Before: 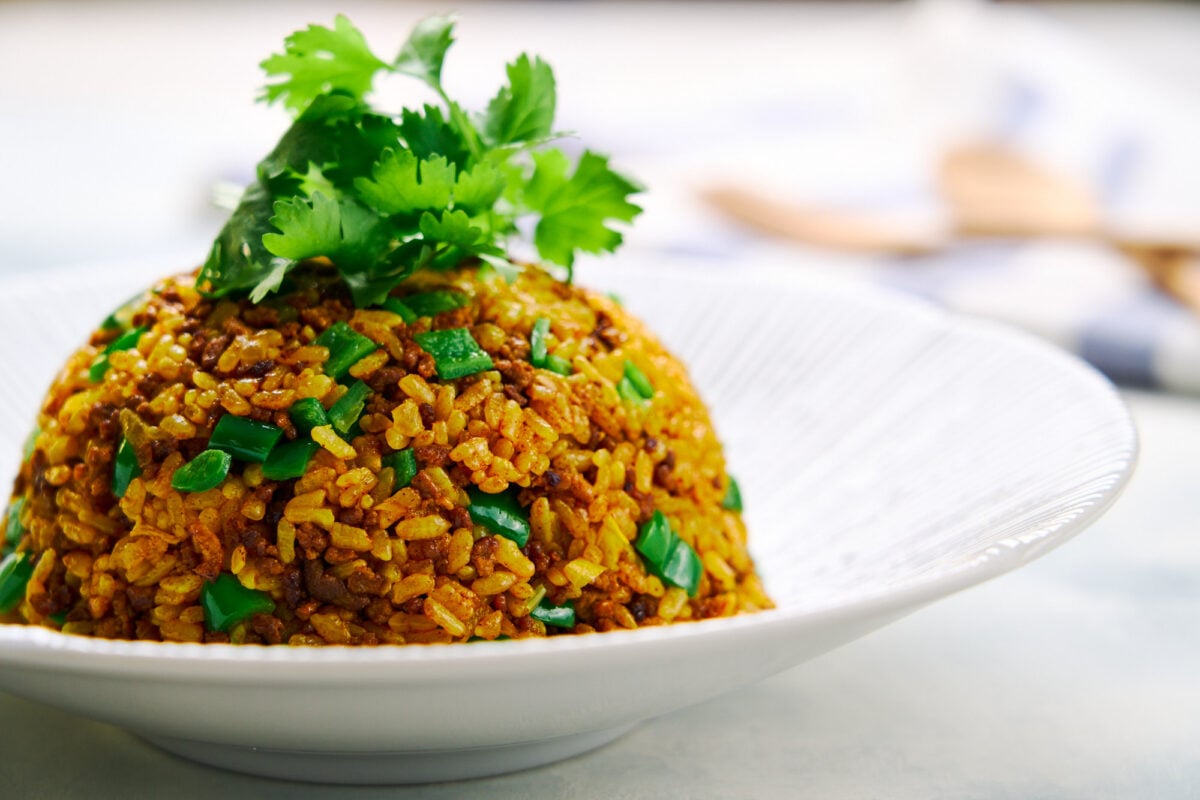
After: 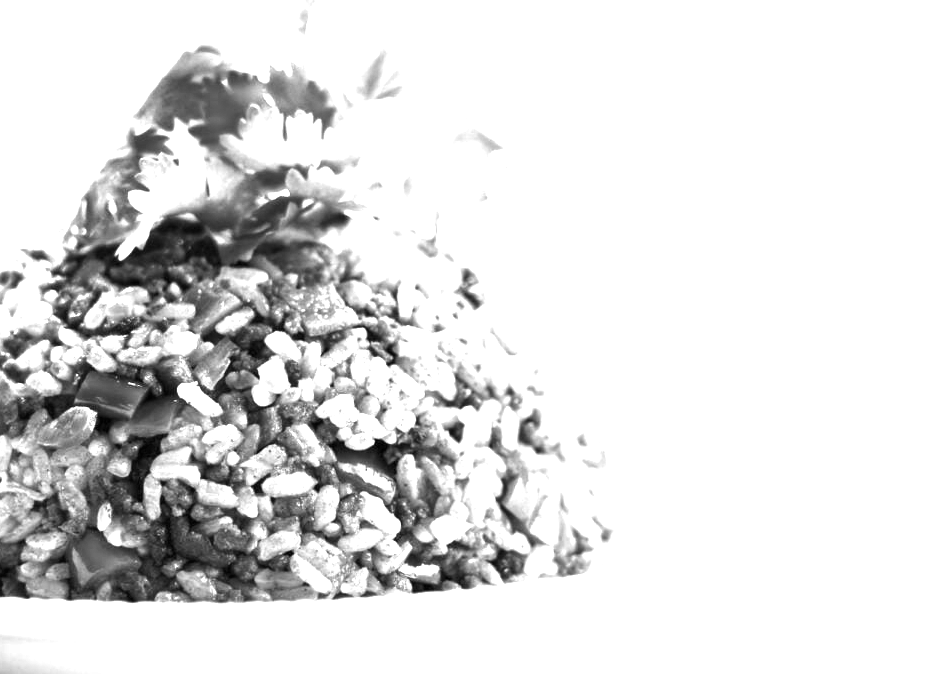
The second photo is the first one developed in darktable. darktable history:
white balance: red 0.967, blue 1.119, emerald 0.756
color balance rgb: perceptual saturation grading › global saturation 25%, perceptual saturation grading › highlights -50%, perceptual saturation grading › shadows 30%, perceptual brilliance grading › global brilliance 12%, global vibrance 20%
color balance: mode lift, gamma, gain (sRGB)
exposure: black level correction 0, exposure 1.388 EV, compensate exposure bias true, compensate highlight preservation false
crop: left 11.225%, top 5.381%, right 9.565%, bottom 10.314%
tone equalizer: -8 EV -0.417 EV, -7 EV -0.389 EV, -6 EV -0.333 EV, -5 EV -0.222 EV, -3 EV 0.222 EV, -2 EV 0.333 EV, -1 EV 0.389 EV, +0 EV 0.417 EV, edges refinement/feathering 500, mask exposure compensation -1.57 EV, preserve details no
monochrome: on, module defaults
